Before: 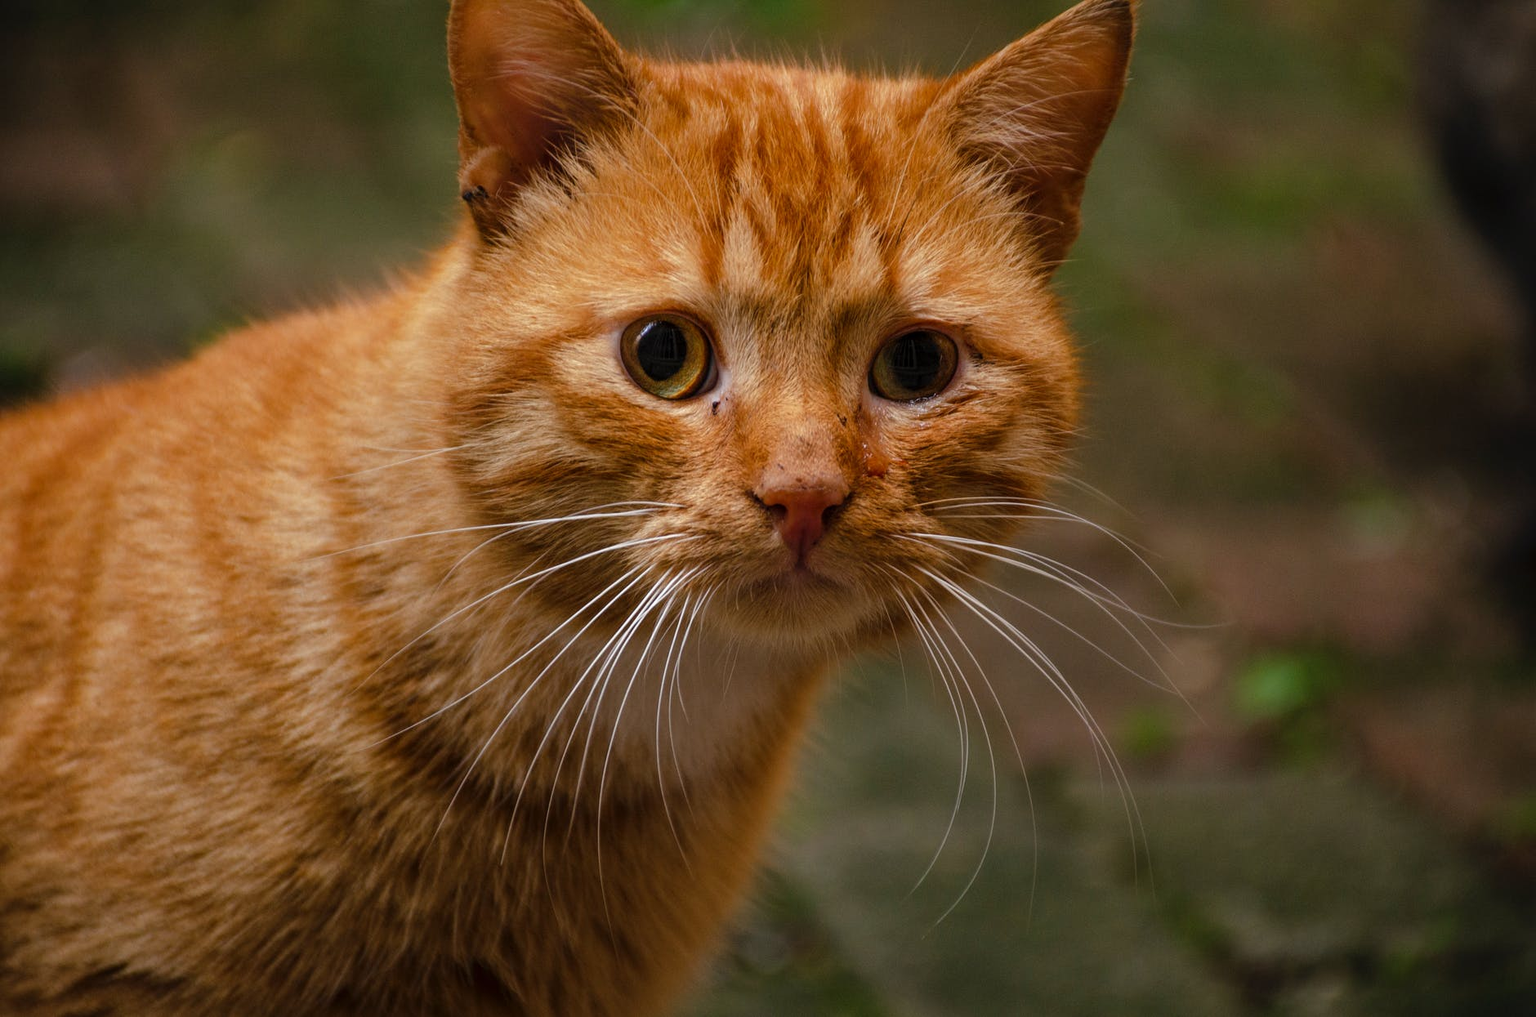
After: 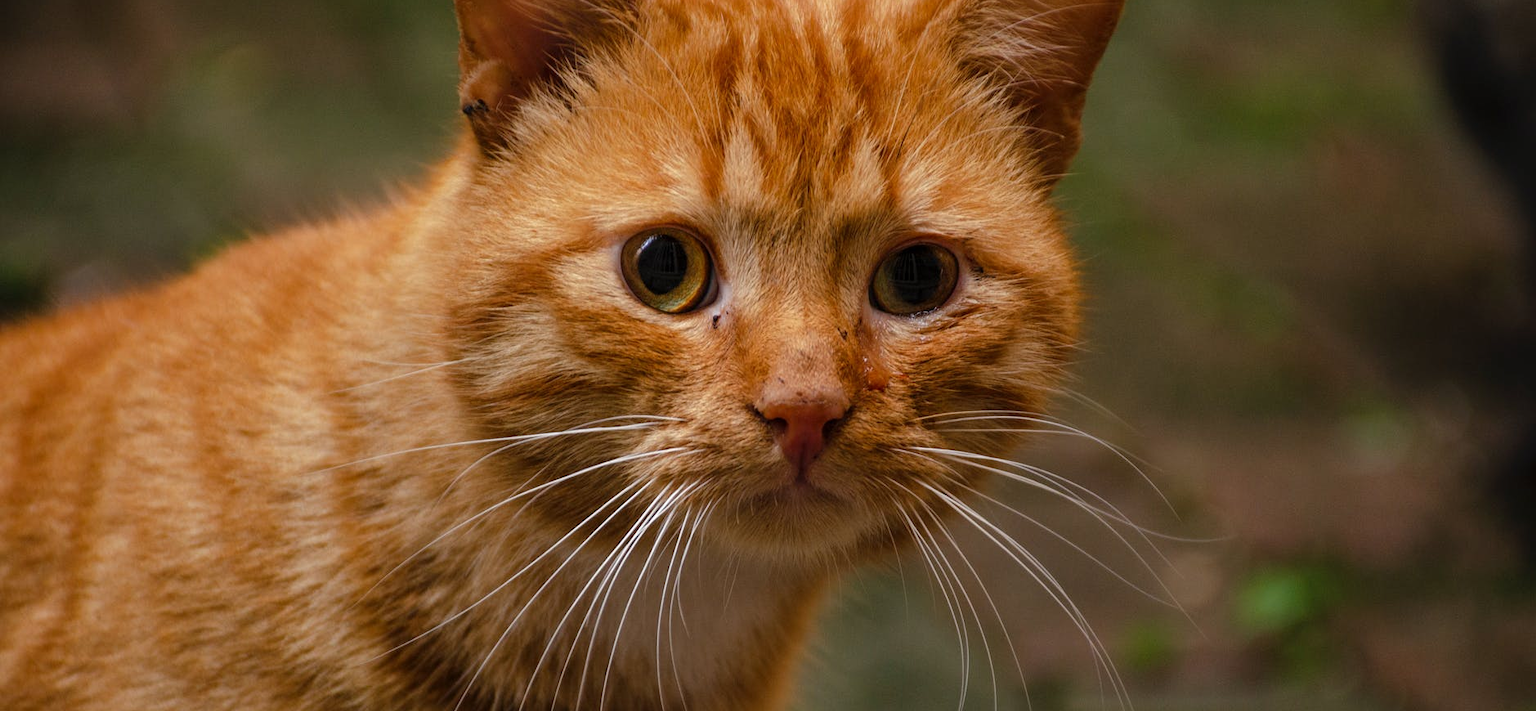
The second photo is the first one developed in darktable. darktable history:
crop and rotate: top 8.591%, bottom 21.487%
